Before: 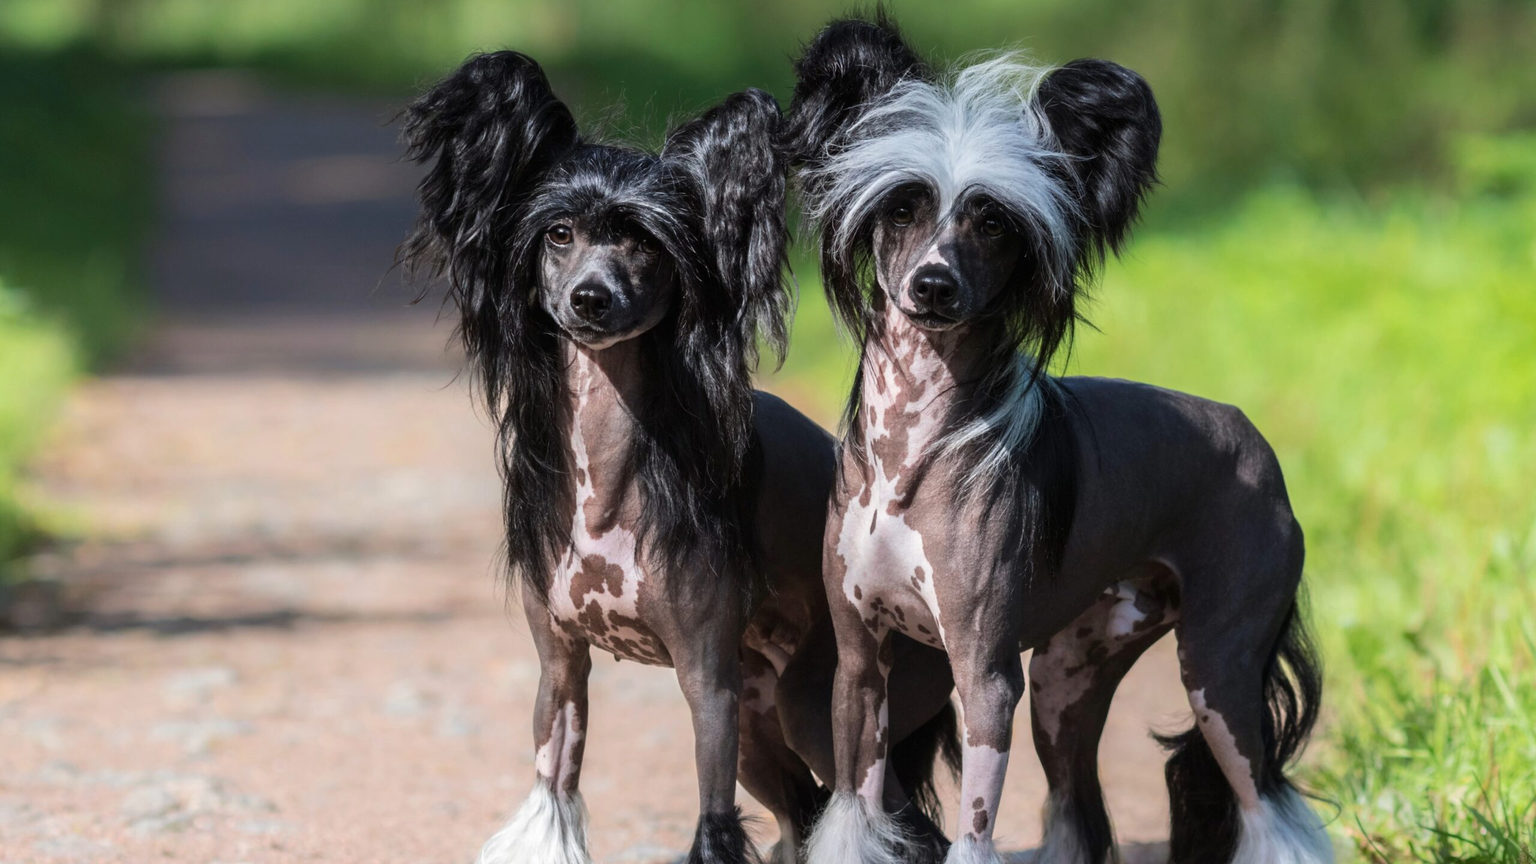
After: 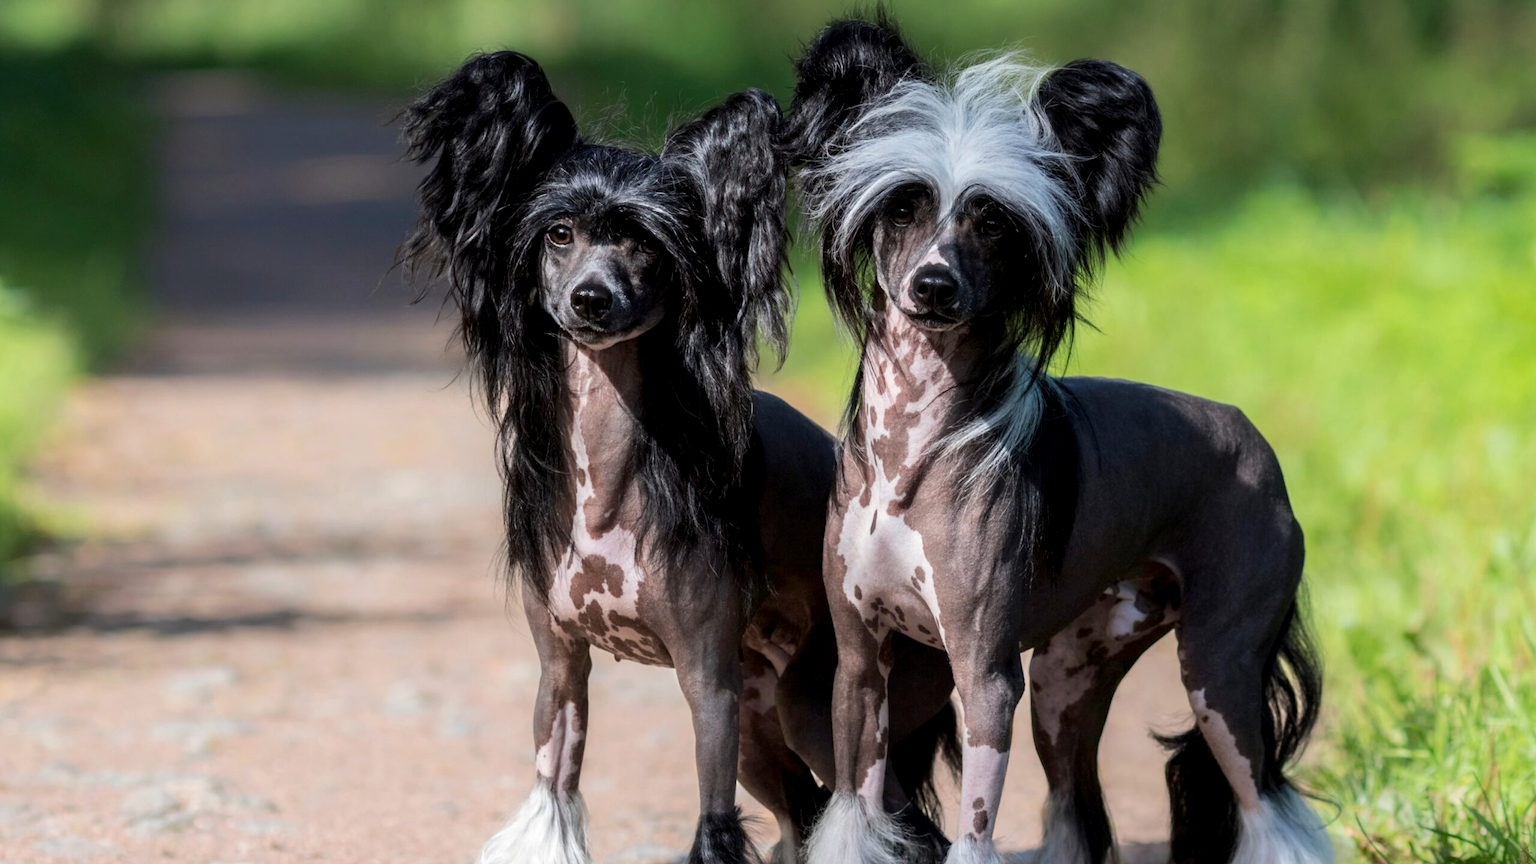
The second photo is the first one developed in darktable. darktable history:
exposure: black level correction 0.005, exposure 0.005 EV, compensate exposure bias true, compensate highlight preservation false
